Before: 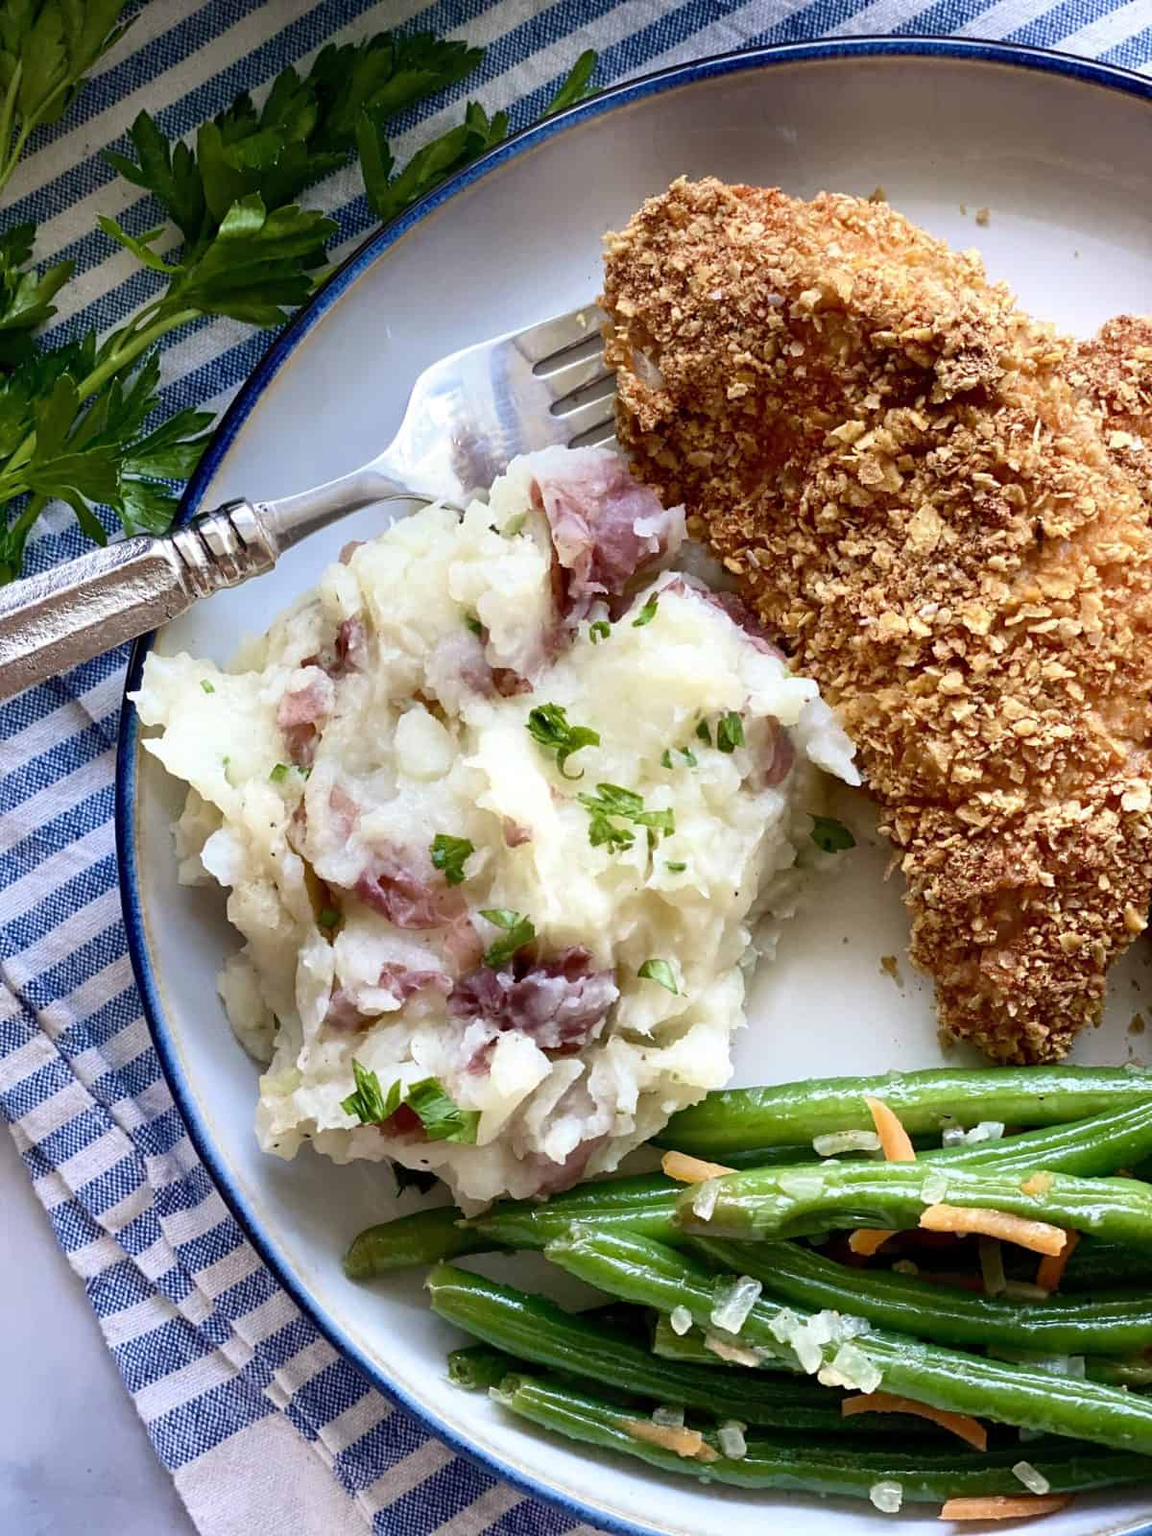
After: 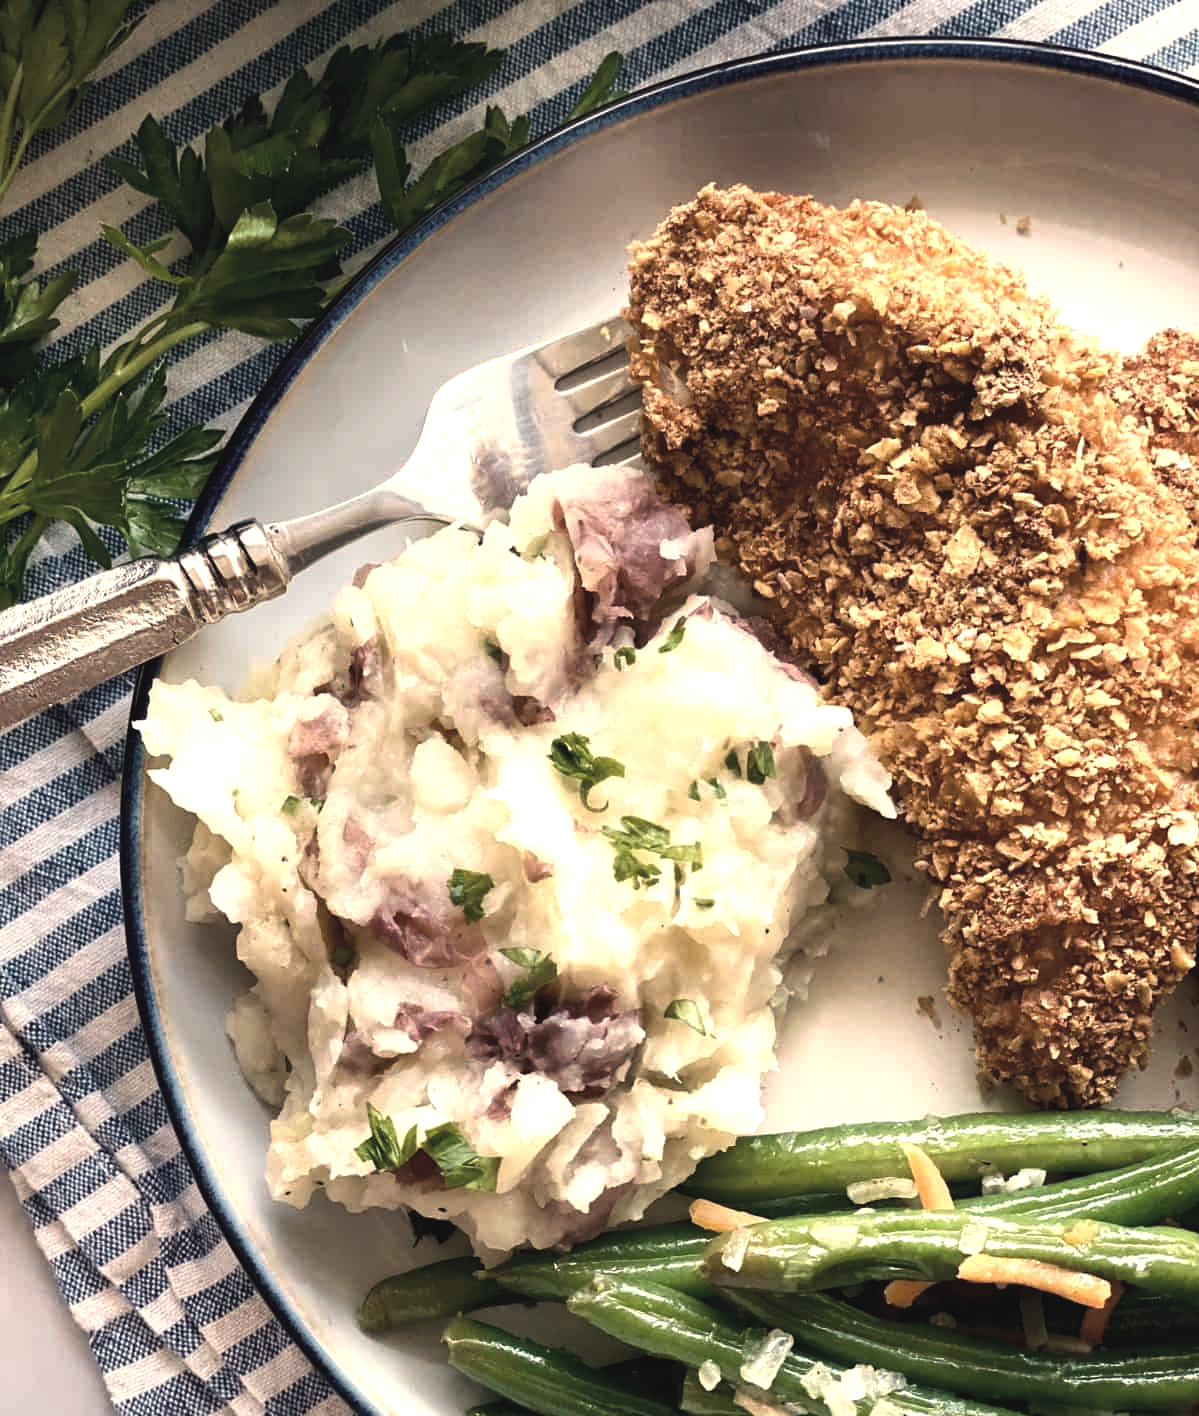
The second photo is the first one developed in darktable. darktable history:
contrast brightness saturation: contrast -0.26, saturation -0.43
white balance: red 1.138, green 0.996, blue 0.812
crop and rotate: top 0%, bottom 11.49%
levels: levels [0.044, 0.475, 0.791]
